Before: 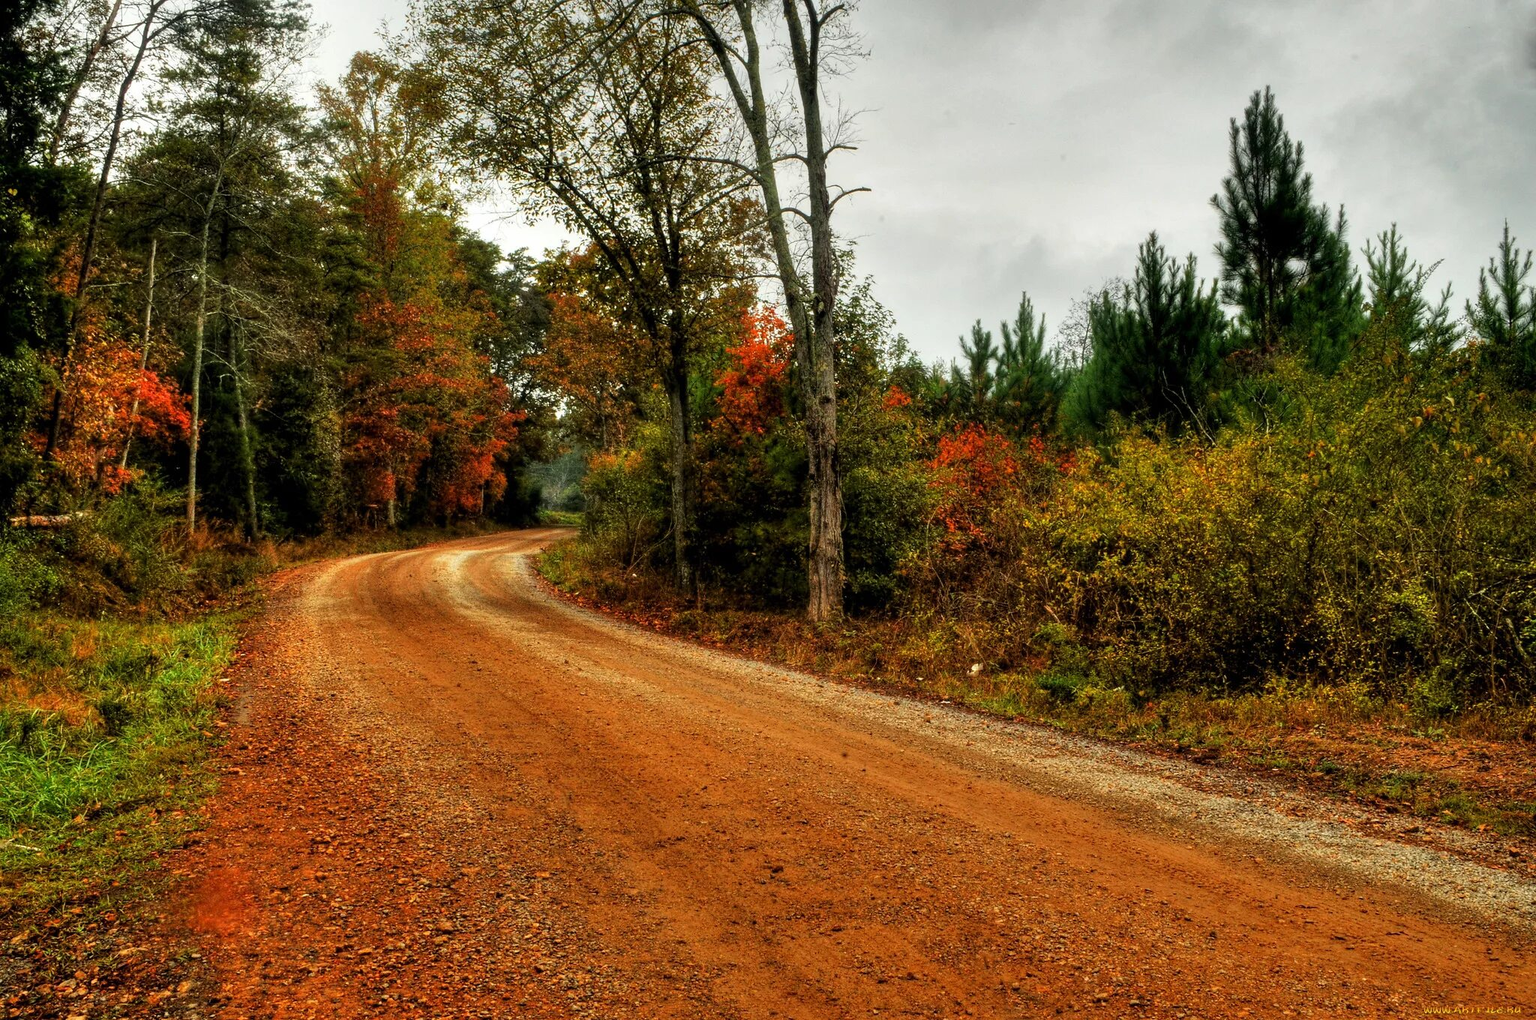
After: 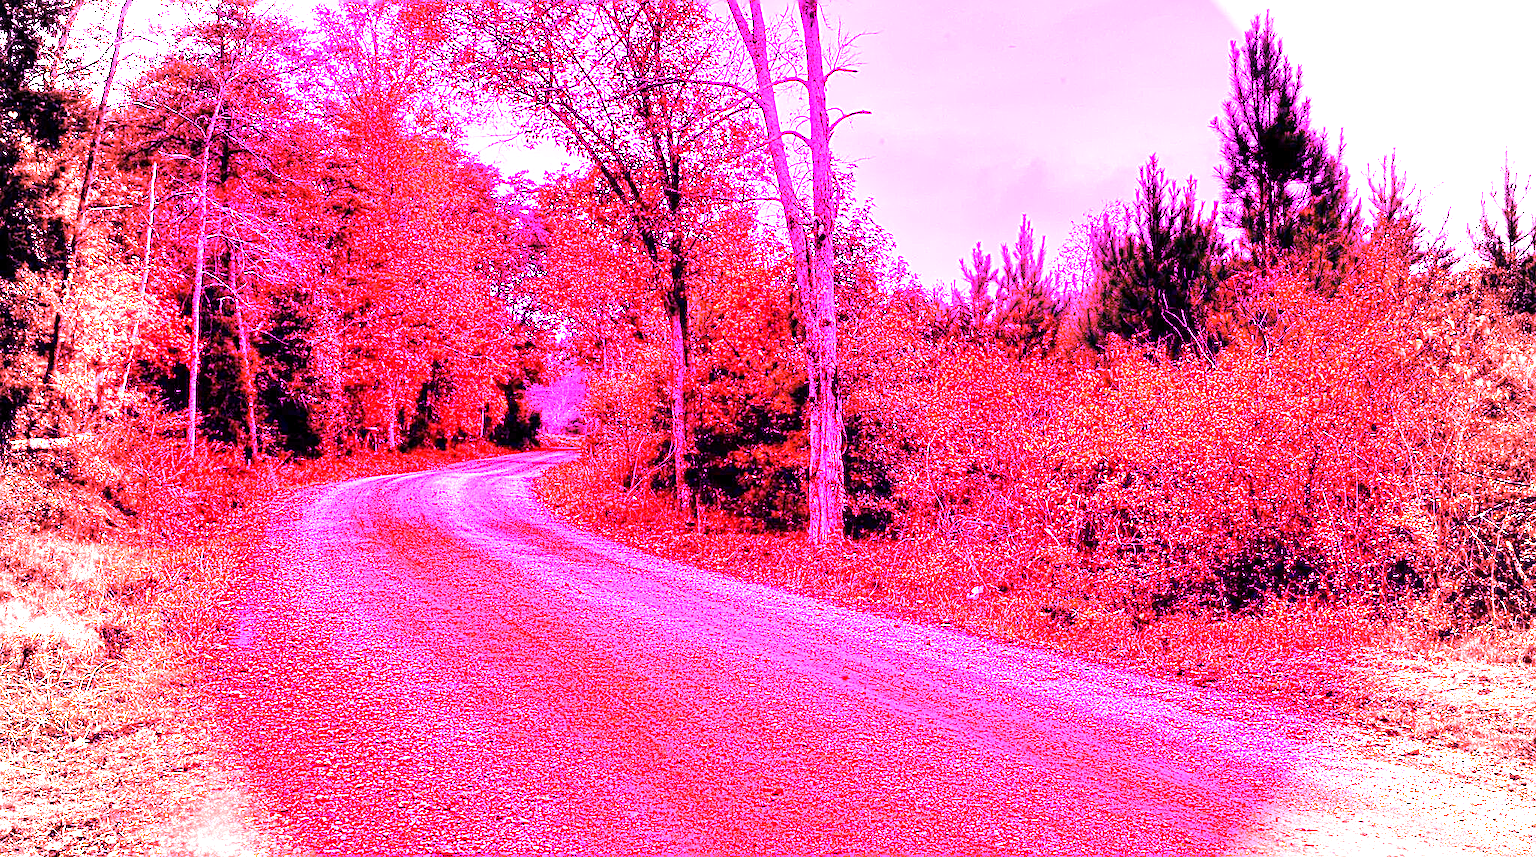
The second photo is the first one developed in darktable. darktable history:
sharpen: amount 0.2
crop: top 7.625%, bottom 8.027%
vignetting: fall-off start 79.88%
white balance: red 8, blue 8
